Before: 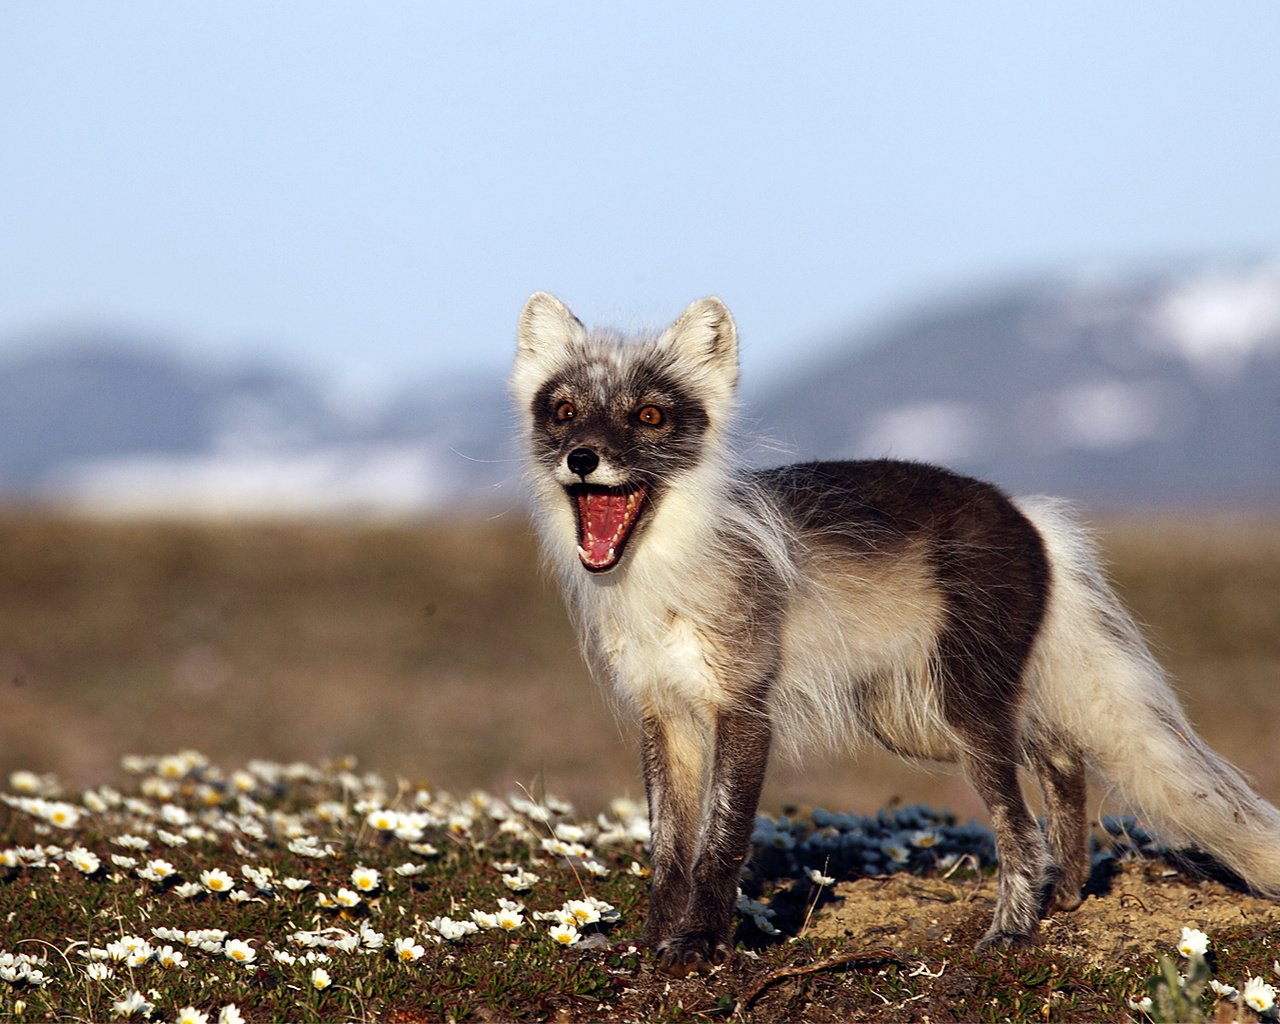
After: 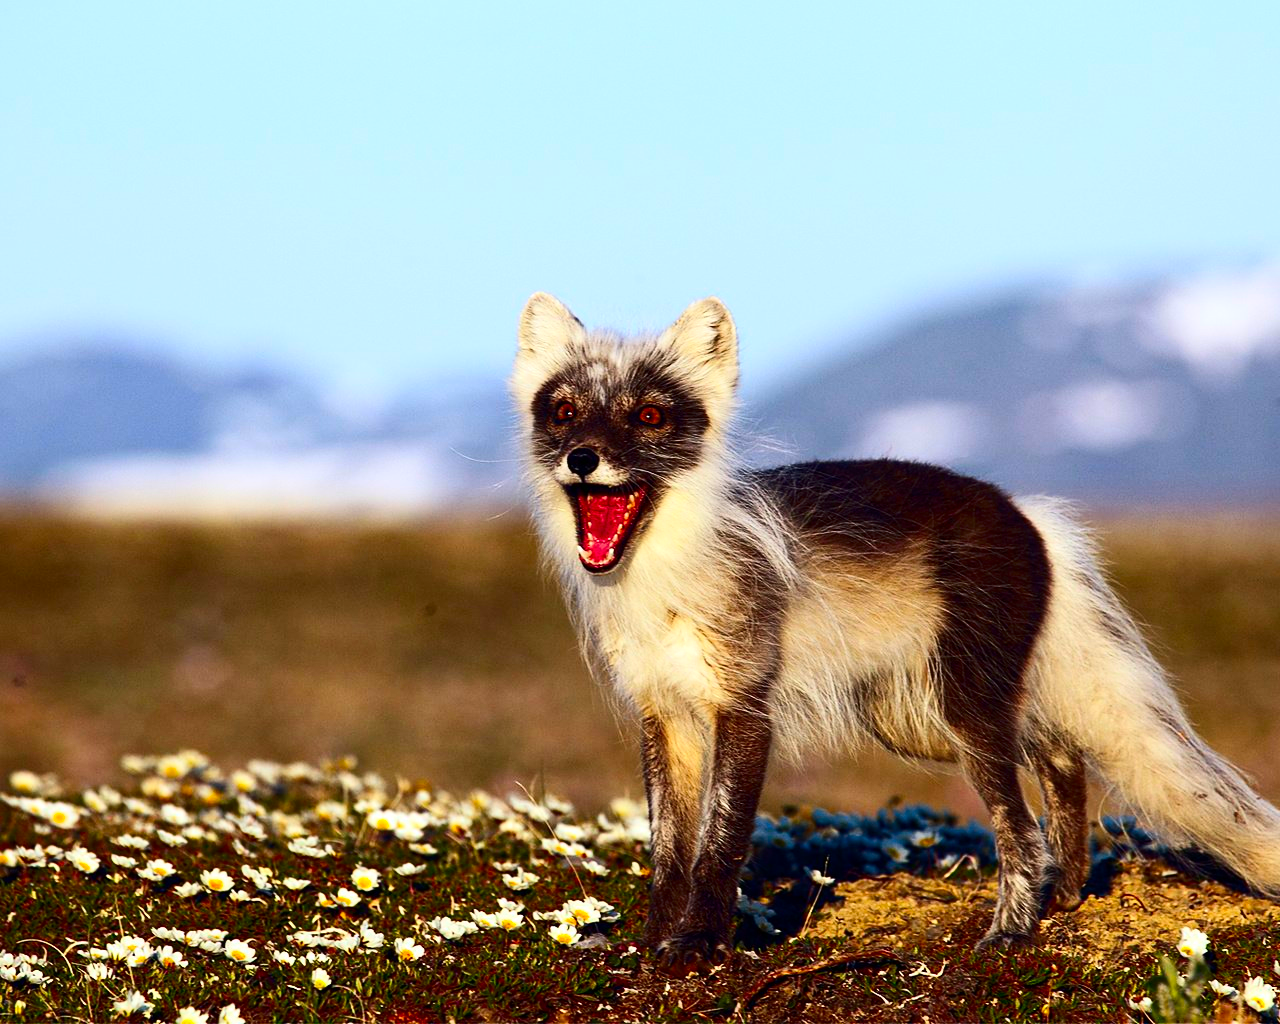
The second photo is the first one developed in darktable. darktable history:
contrast brightness saturation: contrast 0.263, brightness 0.01, saturation 0.879
